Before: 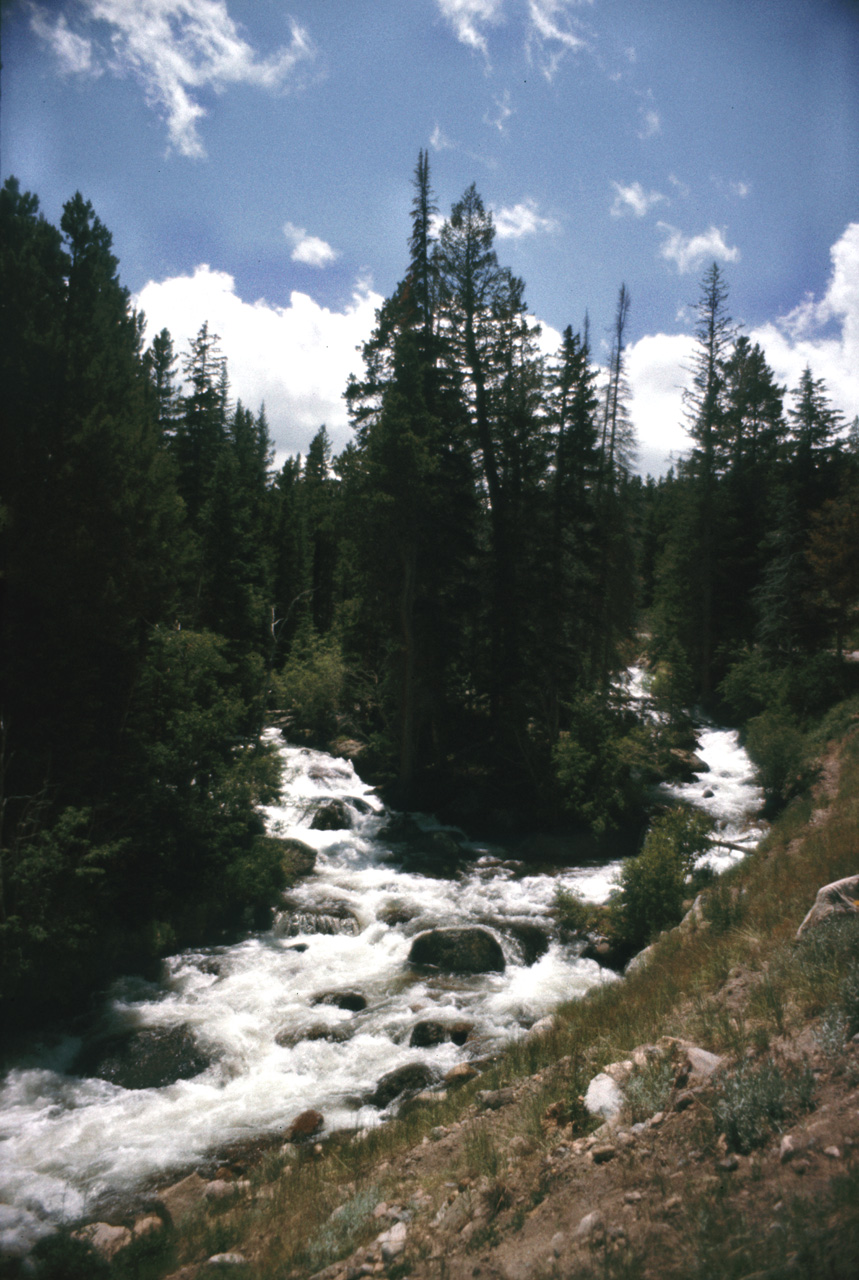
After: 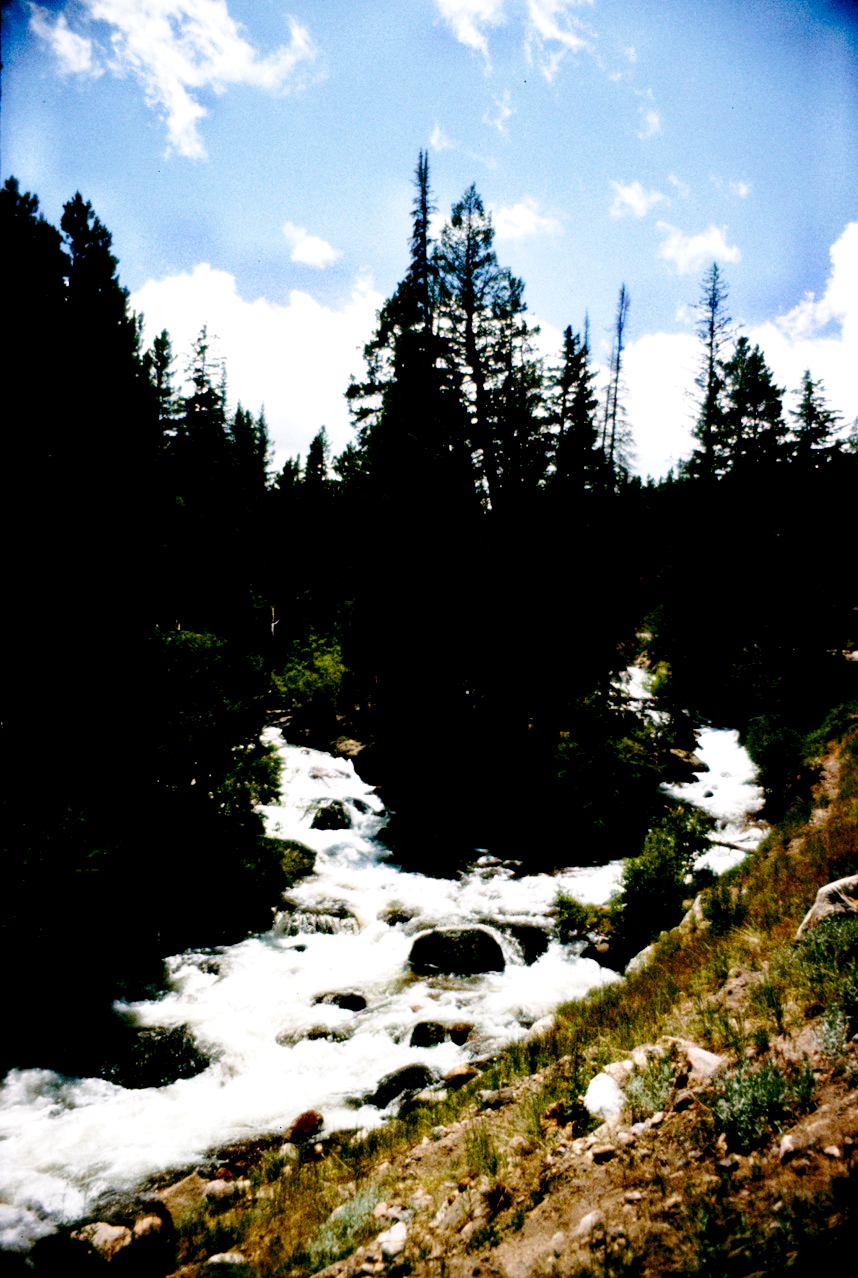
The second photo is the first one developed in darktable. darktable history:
exposure: black level correction 0.04, exposure 0.5 EV, compensate highlight preservation false
base curve: curves: ch0 [(0, 0) (0.028, 0.03) (0.121, 0.232) (0.46, 0.748) (0.859, 0.968) (1, 1)], preserve colors none
crop: top 0.05%, bottom 0.098%
contrast brightness saturation: contrast 0.04, saturation 0.07
